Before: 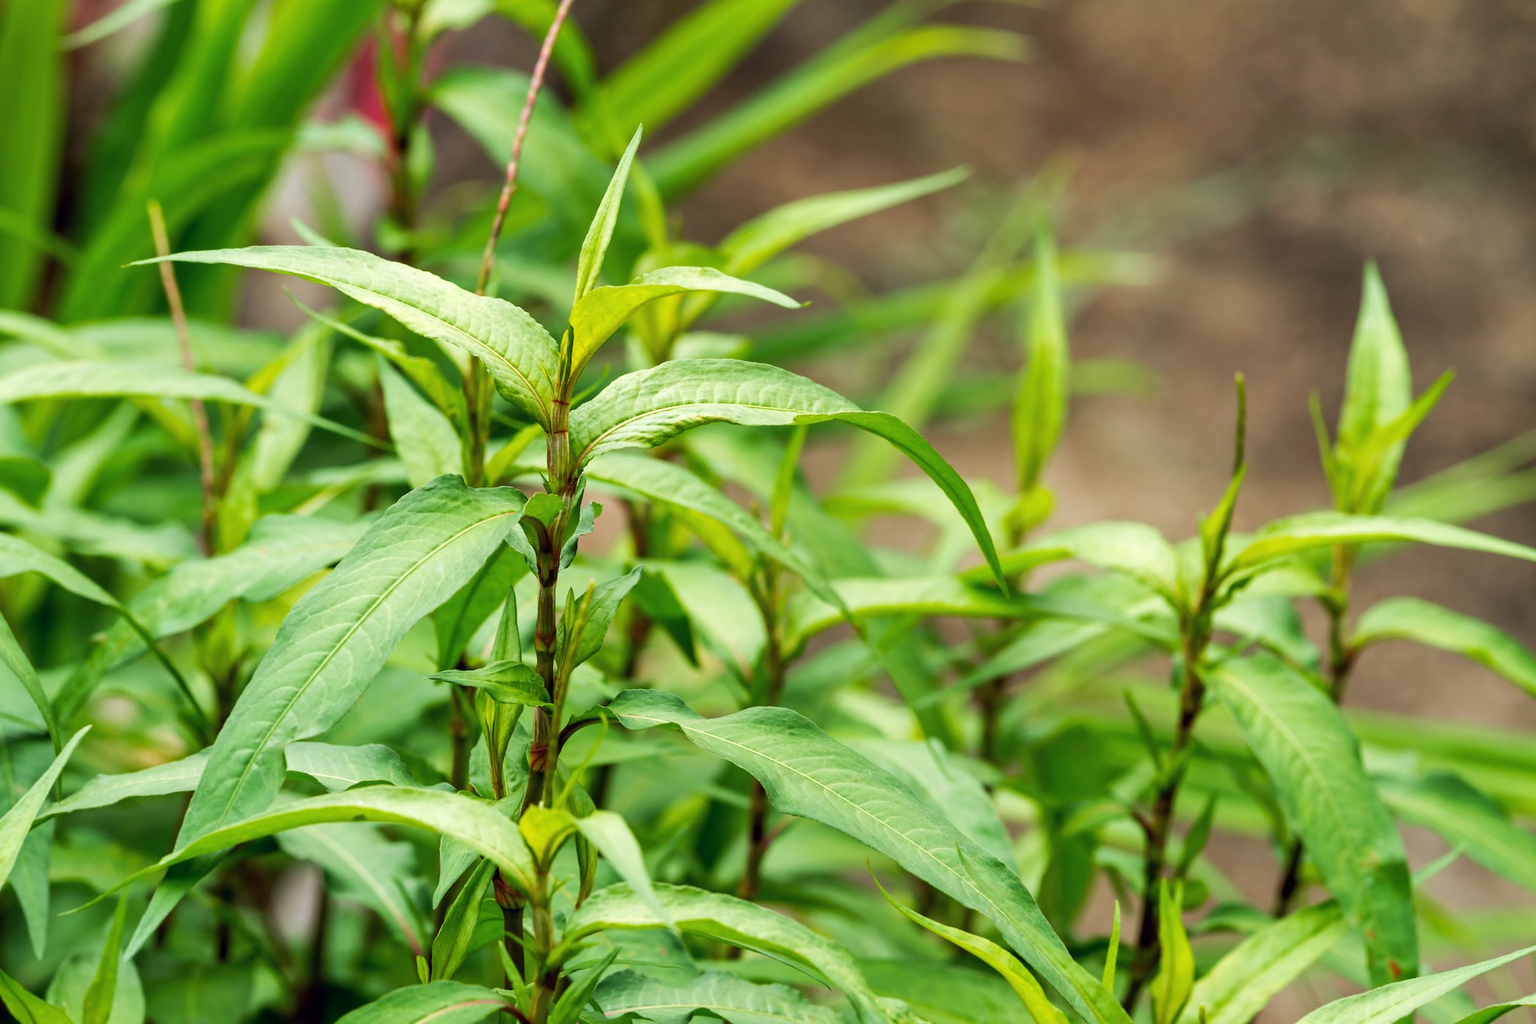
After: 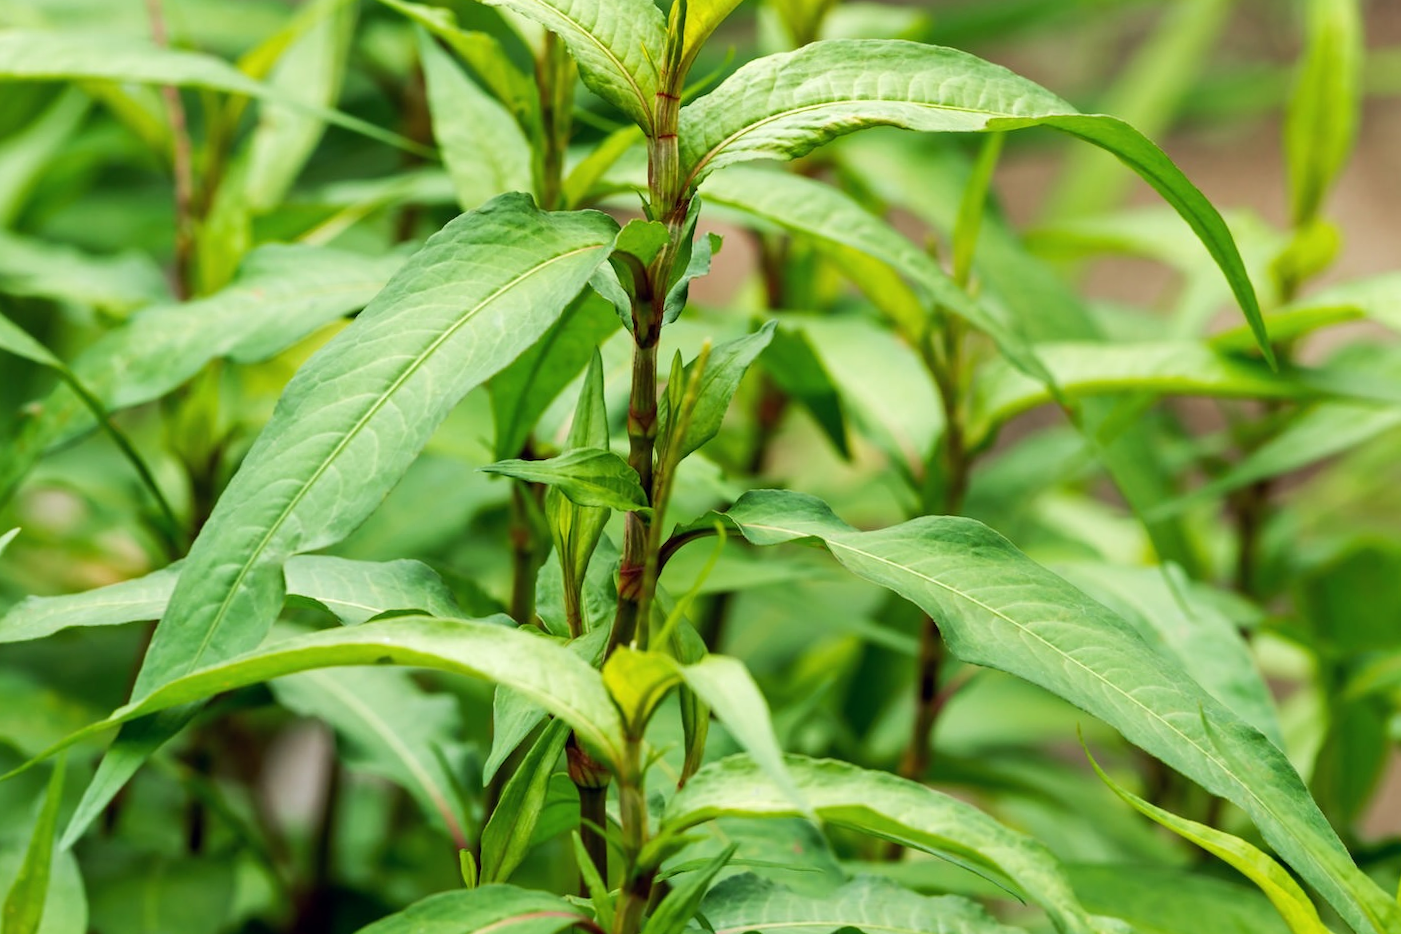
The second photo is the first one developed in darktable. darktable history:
crop and rotate: angle -0.82°, left 3.85%, top 31.828%, right 27.992%
rgb levels: preserve colors max RGB
